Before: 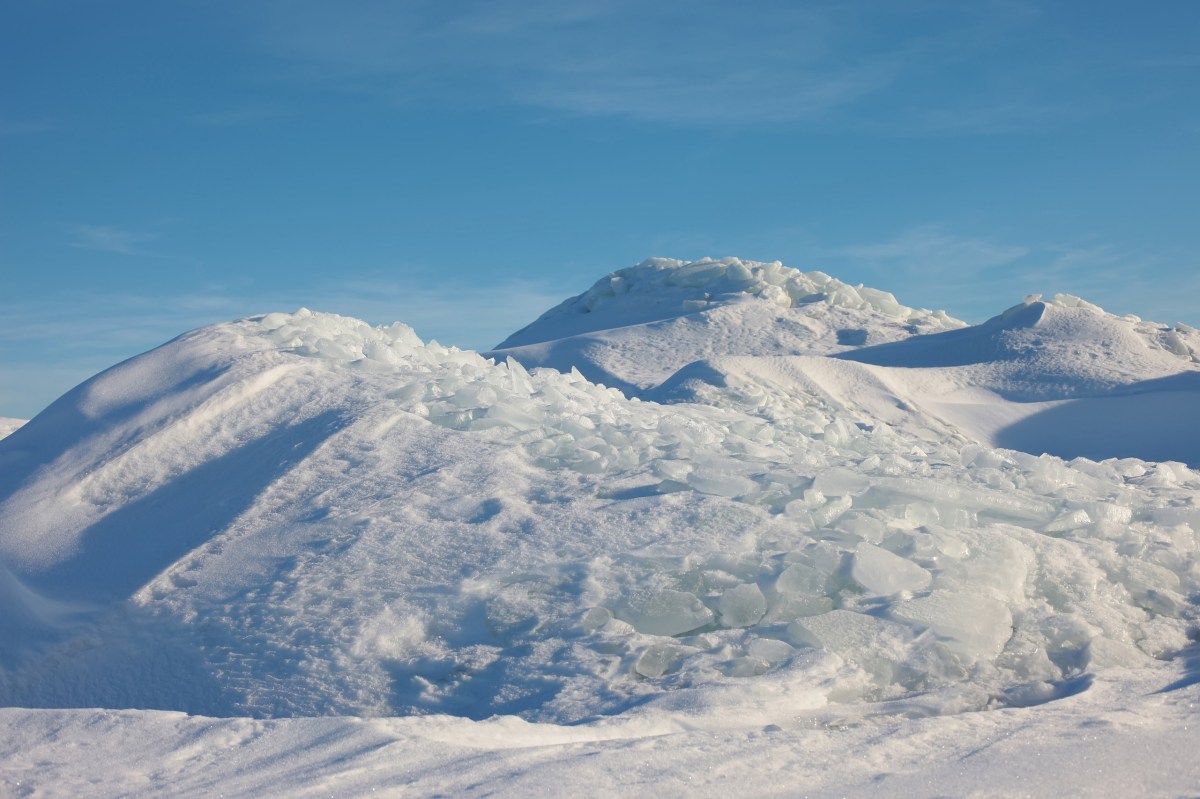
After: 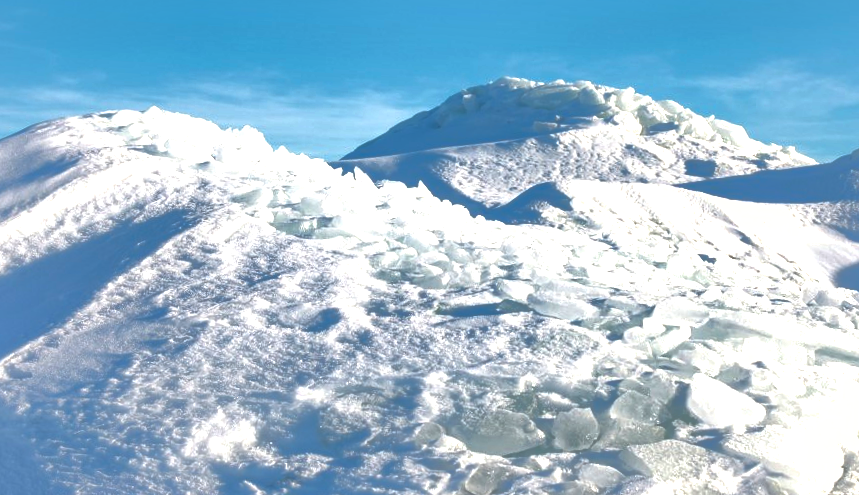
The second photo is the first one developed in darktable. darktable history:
shadows and highlights: highlights -60
crop and rotate: angle -3.37°, left 9.79%, top 20.73%, right 12.42%, bottom 11.82%
exposure: black level correction 0, exposure 1.015 EV, compensate exposure bias true, compensate highlight preservation false
local contrast: on, module defaults
